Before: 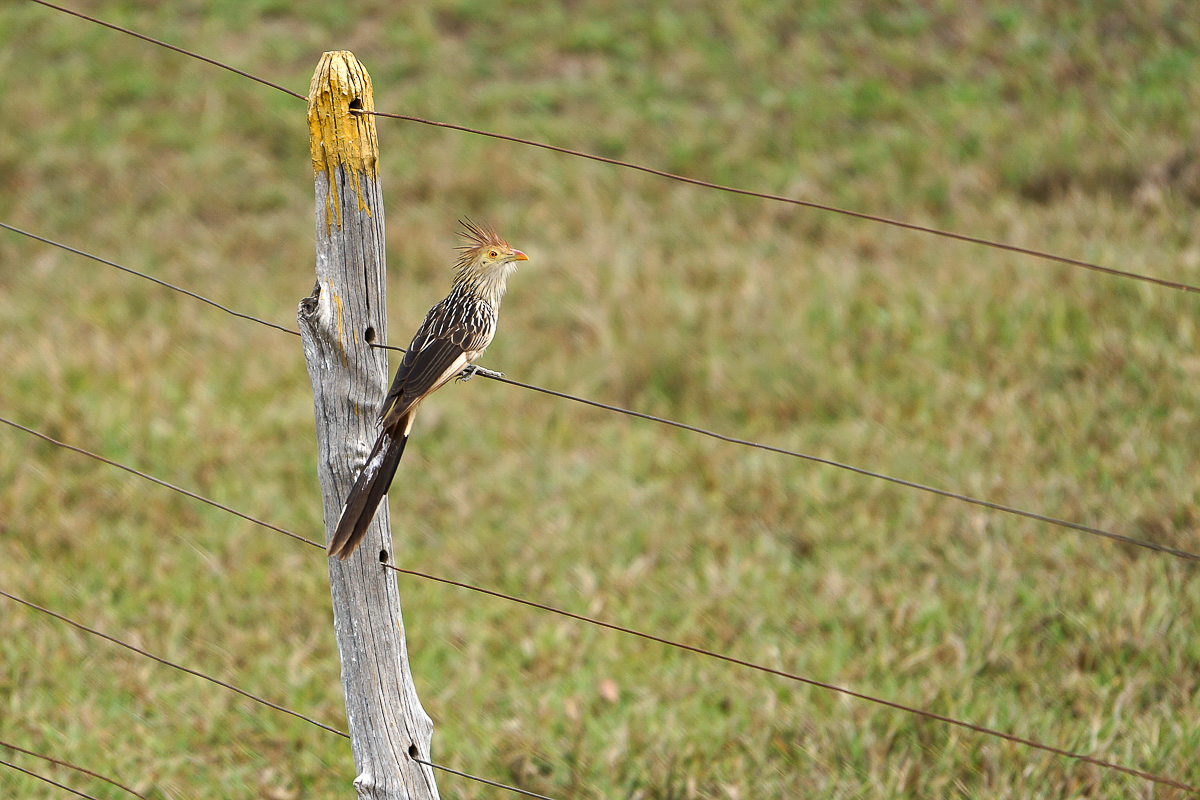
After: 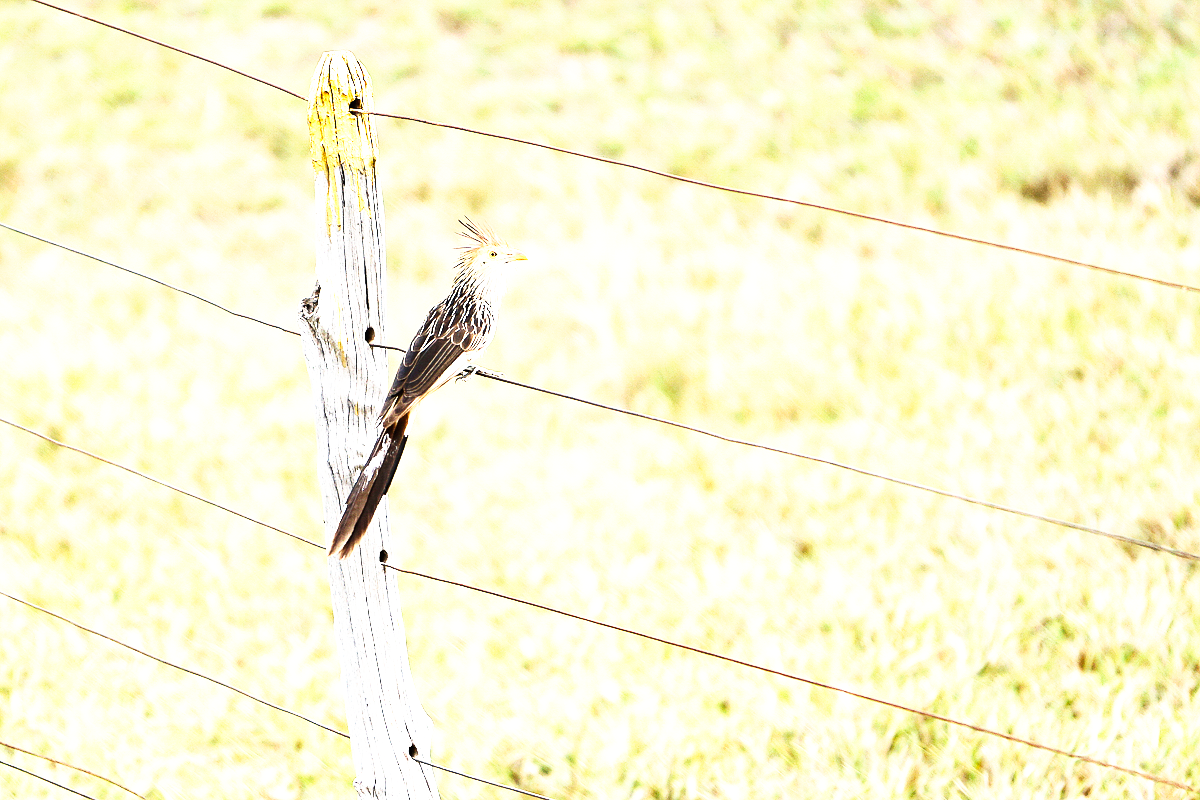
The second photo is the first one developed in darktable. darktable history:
exposure: black level correction 0, exposure 0.9 EV, compensate exposure bias true, compensate highlight preservation false
base curve: curves: ch0 [(0, 0) (0.007, 0.004) (0.027, 0.03) (0.046, 0.07) (0.207, 0.54) (0.442, 0.872) (0.673, 0.972) (1, 1)], preserve colors none
tone equalizer: -8 EV -0.75 EV, -7 EV -0.7 EV, -6 EV -0.6 EV, -5 EV -0.4 EV, -3 EV 0.4 EV, -2 EV 0.6 EV, -1 EV 0.7 EV, +0 EV 0.75 EV, edges refinement/feathering 500, mask exposure compensation -1.57 EV, preserve details no
